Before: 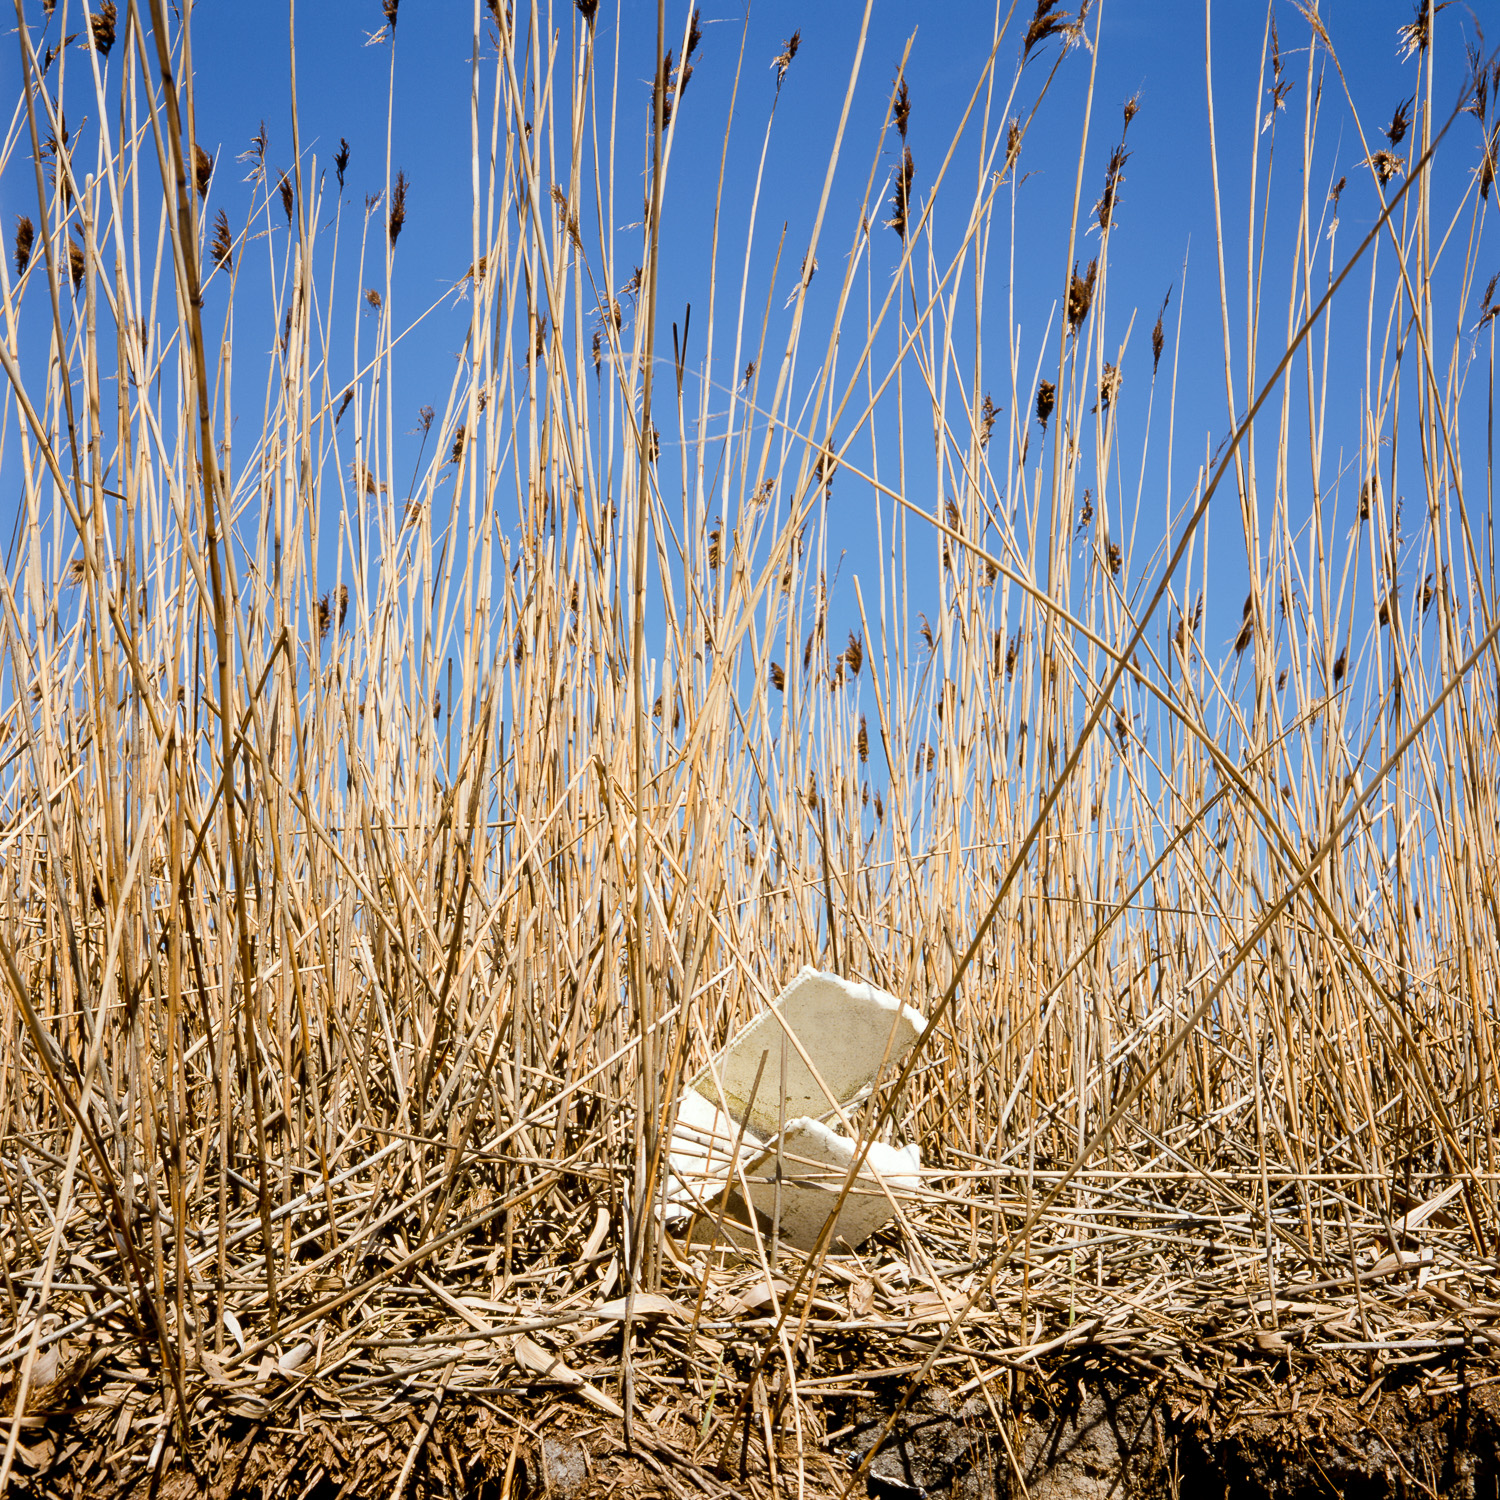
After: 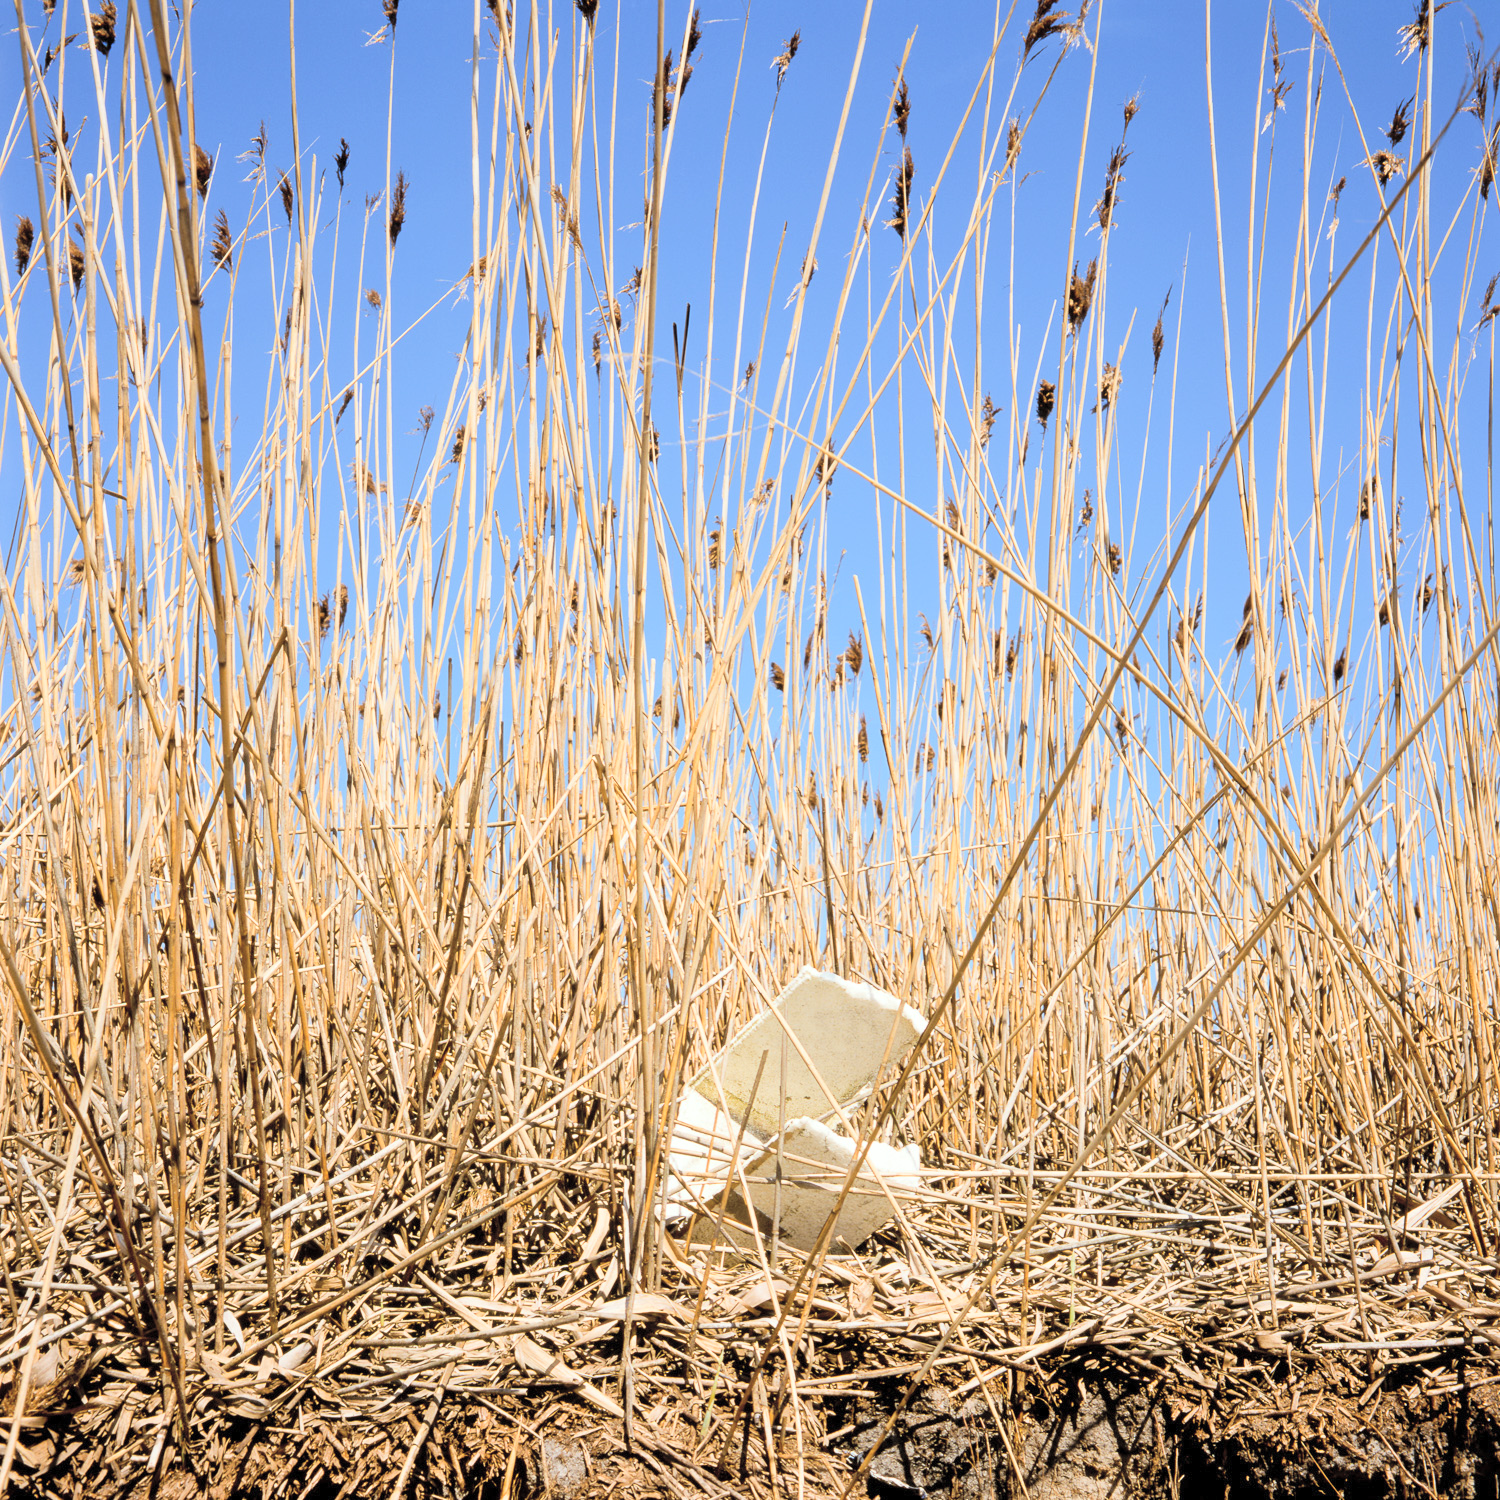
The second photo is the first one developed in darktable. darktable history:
global tonemap: drago (0.7, 100)
exposure: compensate highlight preservation false
